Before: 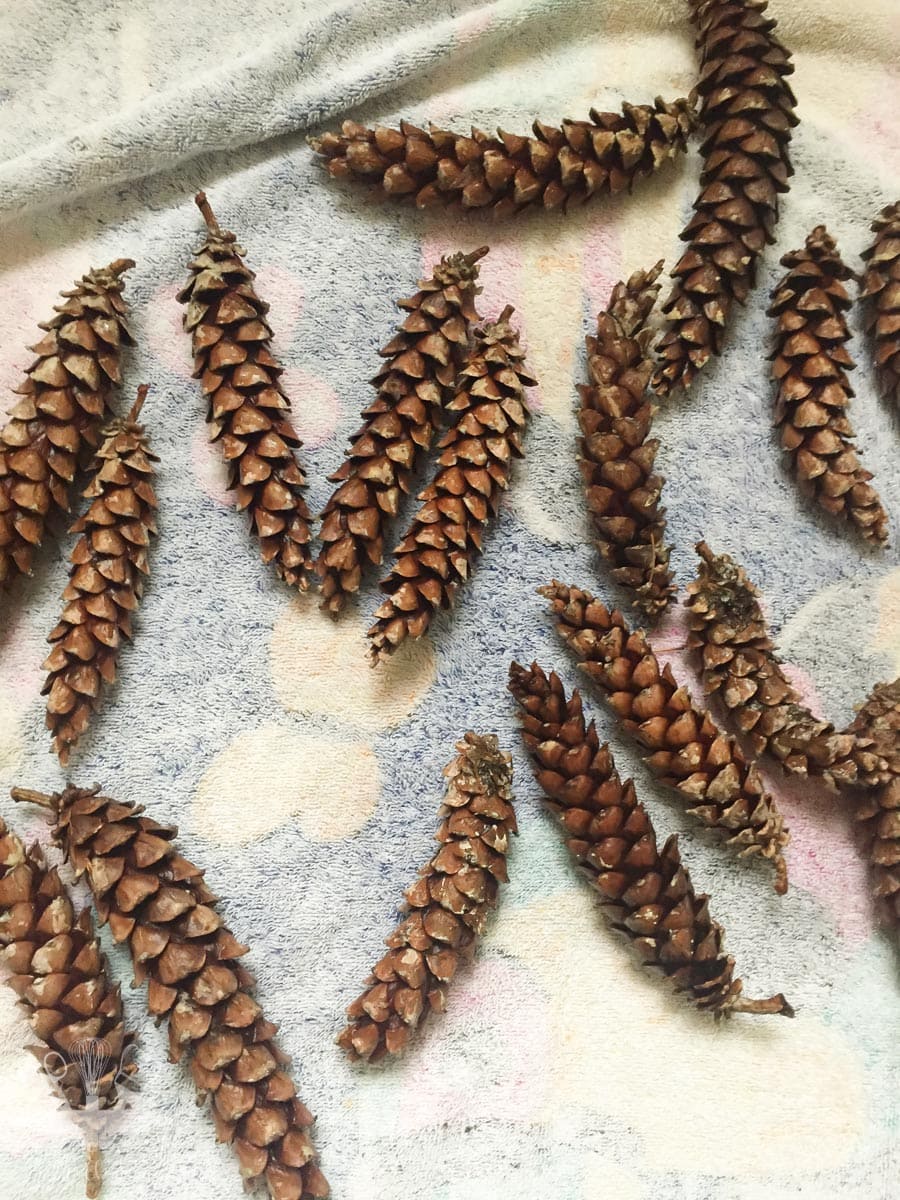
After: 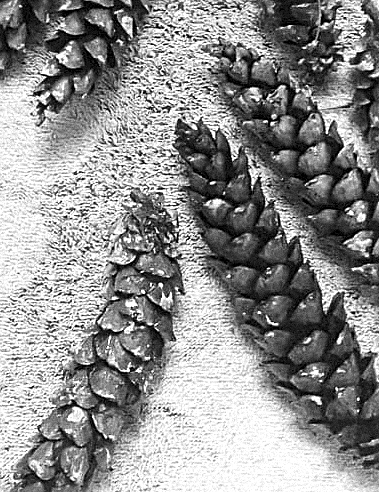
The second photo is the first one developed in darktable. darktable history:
white balance: red 0.988, blue 1.017
crop: left 37.221%, top 45.169%, right 20.63%, bottom 13.777%
sharpen: on, module defaults
exposure: exposure 0.127 EV, compensate highlight preservation false
contrast equalizer: octaves 7, y [[0.5, 0.542, 0.583, 0.625, 0.667, 0.708], [0.5 ×6], [0.5 ×6], [0 ×6], [0 ×6]]
haze removal: strength -0.1, adaptive false
grain: coarseness 9.38 ISO, strength 34.99%, mid-tones bias 0%
monochrome: a -6.99, b 35.61, size 1.4
